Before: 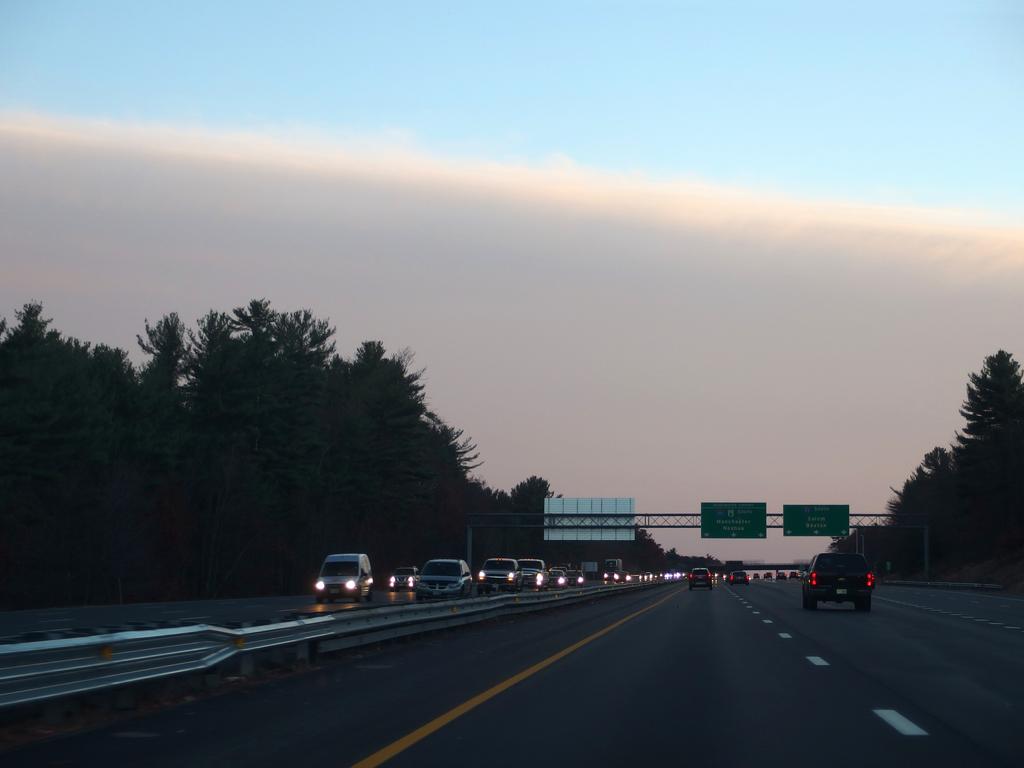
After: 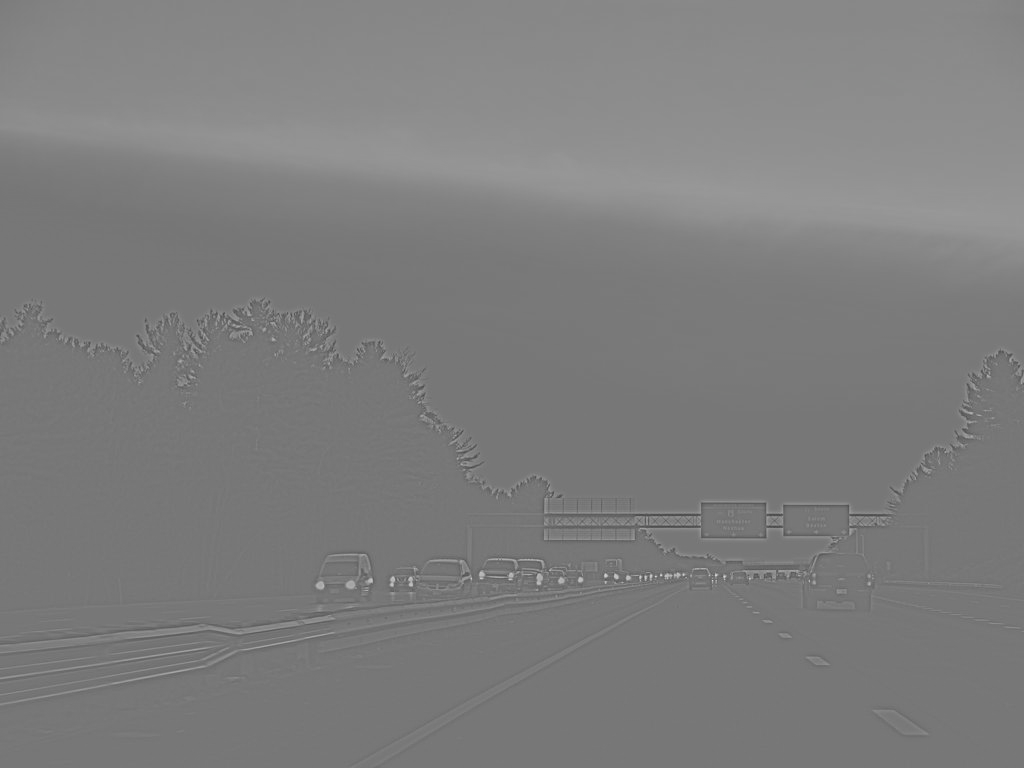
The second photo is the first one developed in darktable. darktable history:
color balance rgb: linear chroma grading › global chroma 15%, perceptual saturation grading › global saturation 30%
local contrast: mode bilateral grid, contrast 20, coarseness 50, detail 102%, midtone range 0.2
exposure: black level correction 0, exposure 1.379 EV, compensate exposure bias true, compensate highlight preservation false
highpass: sharpness 9.84%, contrast boost 9.94%
shadows and highlights: white point adjustment 0.1, highlights -70, soften with gaussian
